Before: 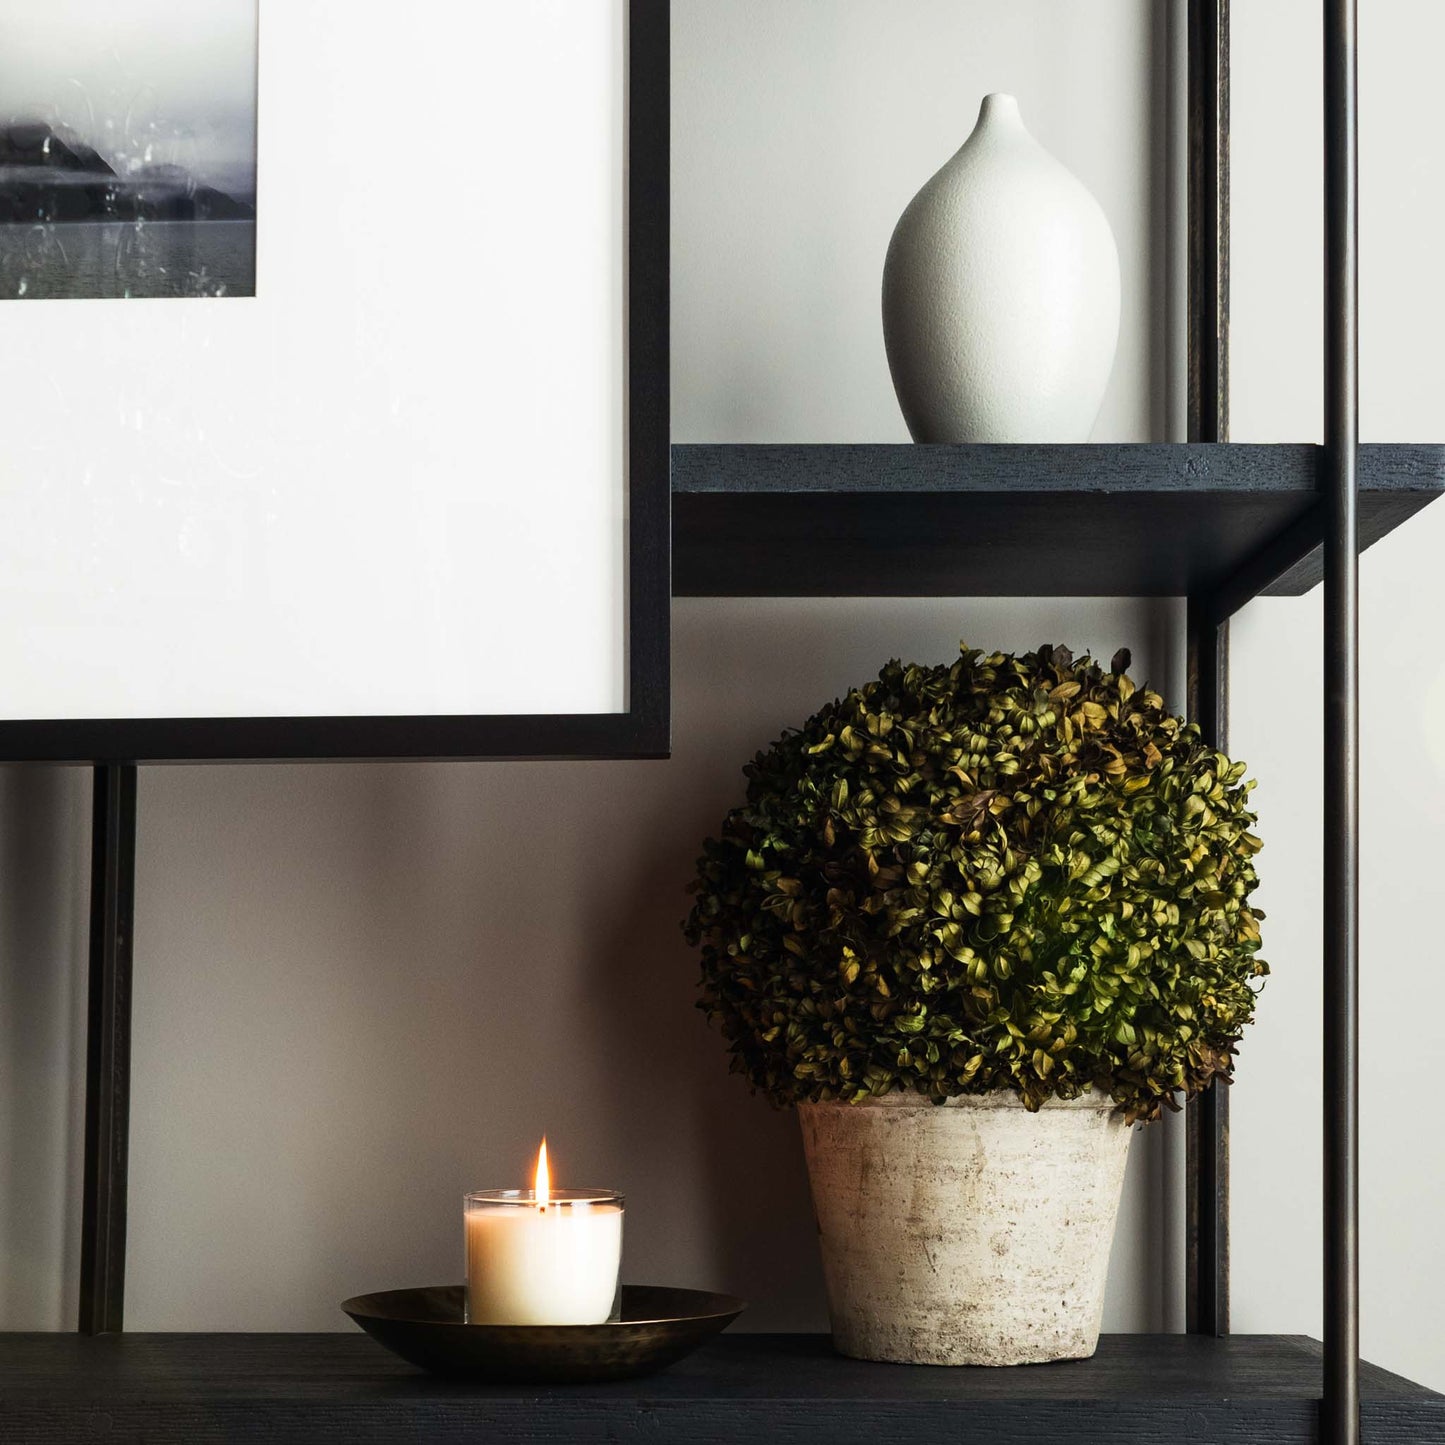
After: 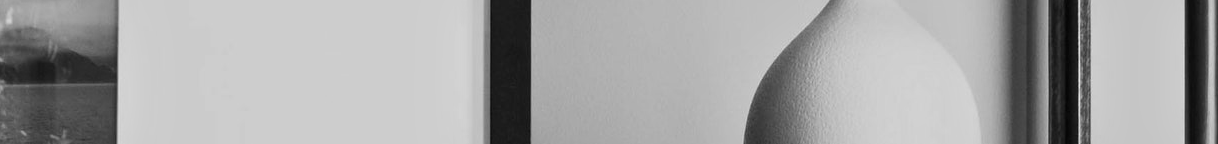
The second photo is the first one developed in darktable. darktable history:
monochrome: on, module defaults
white balance: red 1.066, blue 1.119
crop and rotate: left 9.644%, top 9.491%, right 6.021%, bottom 80.509%
color calibration: output R [0.948, 0.091, -0.04, 0], output G [-0.3, 1.384, -0.085, 0], output B [-0.108, 0.061, 1.08, 0], illuminant as shot in camera, x 0.484, y 0.43, temperature 2405.29 K
